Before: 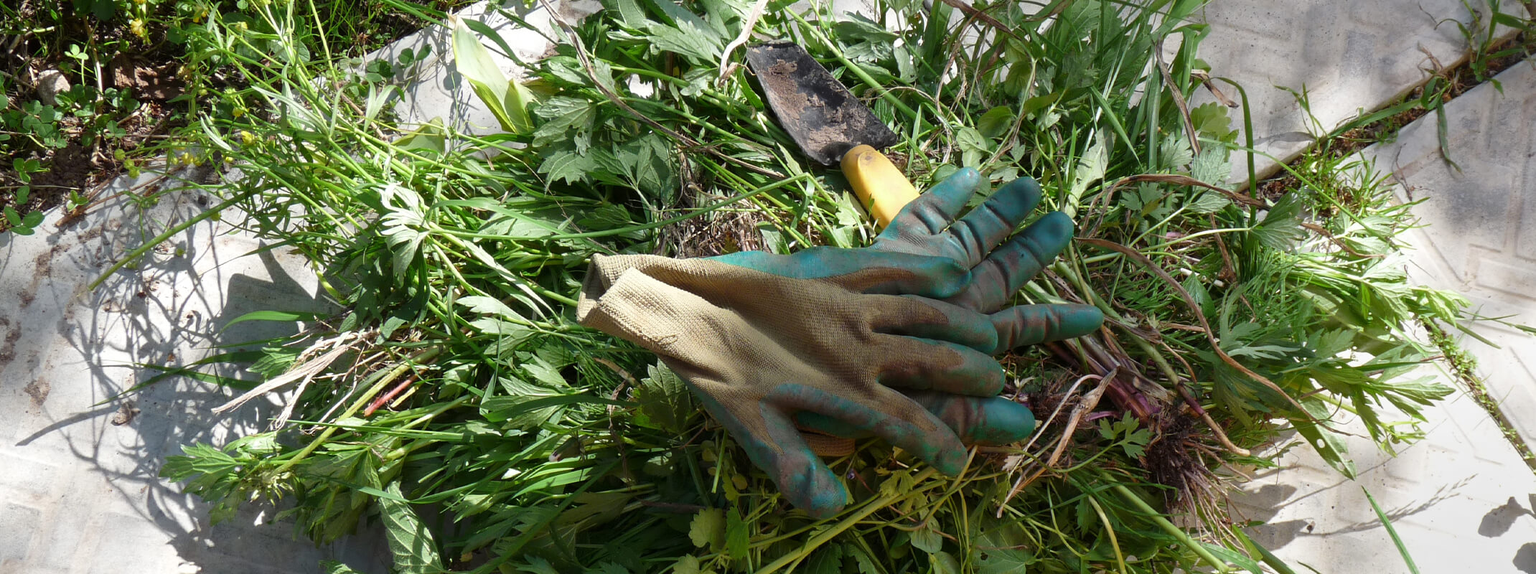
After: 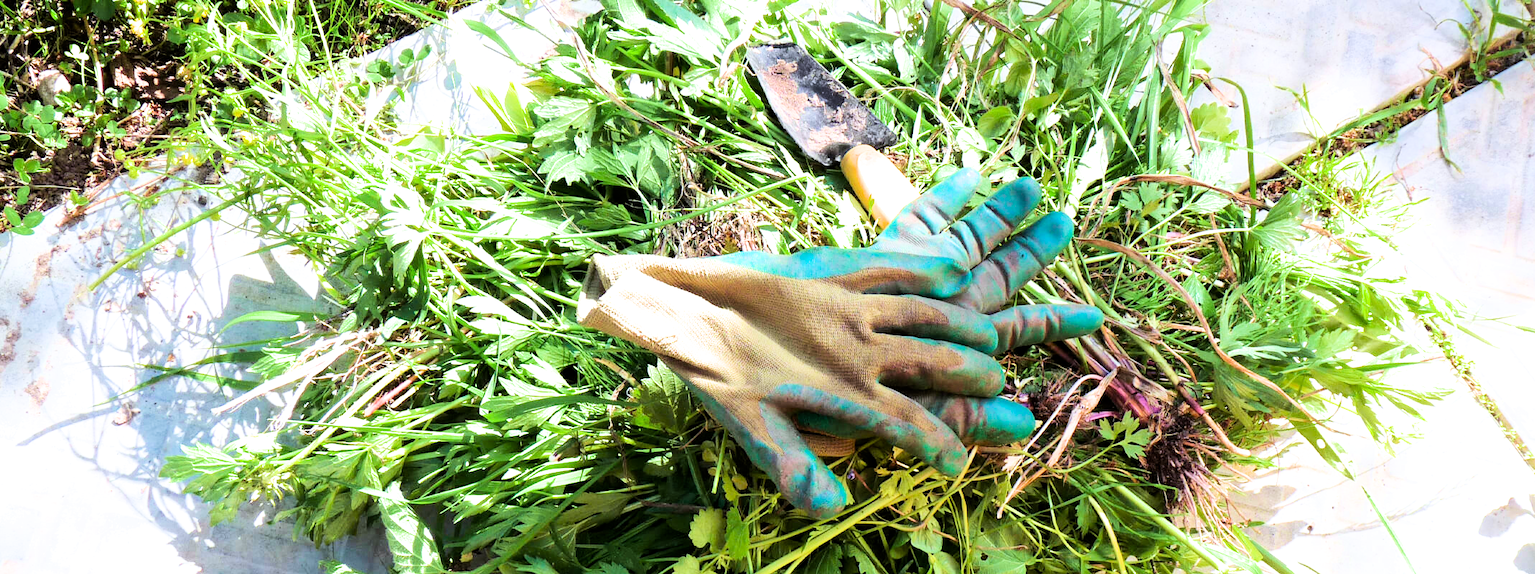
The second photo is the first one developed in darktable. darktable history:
tone equalizer: -8 EV -0.717 EV, -7 EV -0.689 EV, -6 EV -0.585 EV, -5 EV -0.404 EV, -3 EV 0.374 EV, -2 EV 0.6 EV, -1 EV 0.692 EV, +0 EV 0.731 EV, edges refinement/feathering 500, mask exposure compensation -1.57 EV, preserve details no
filmic rgb: black relative exposure -7.65 EV, white relative exposure 4.56 EV, hardness 3.61, color science v6 (2022)
velvia: on, module defaults
exposure: black level correction 0.001, exposure 1.991 EV, compensate highlight preservation false
color calibration: output R [0.999, 0.026, -0.11, 0], output G [-0.019, 1.037, -0.099, 0], output B [0.022, -0.023, 0.902, 0], gray › normalize channels true, illuminant as shot in camera, x 0.358, y 0.373, temperature 4628.91 K, gamut compression 0
